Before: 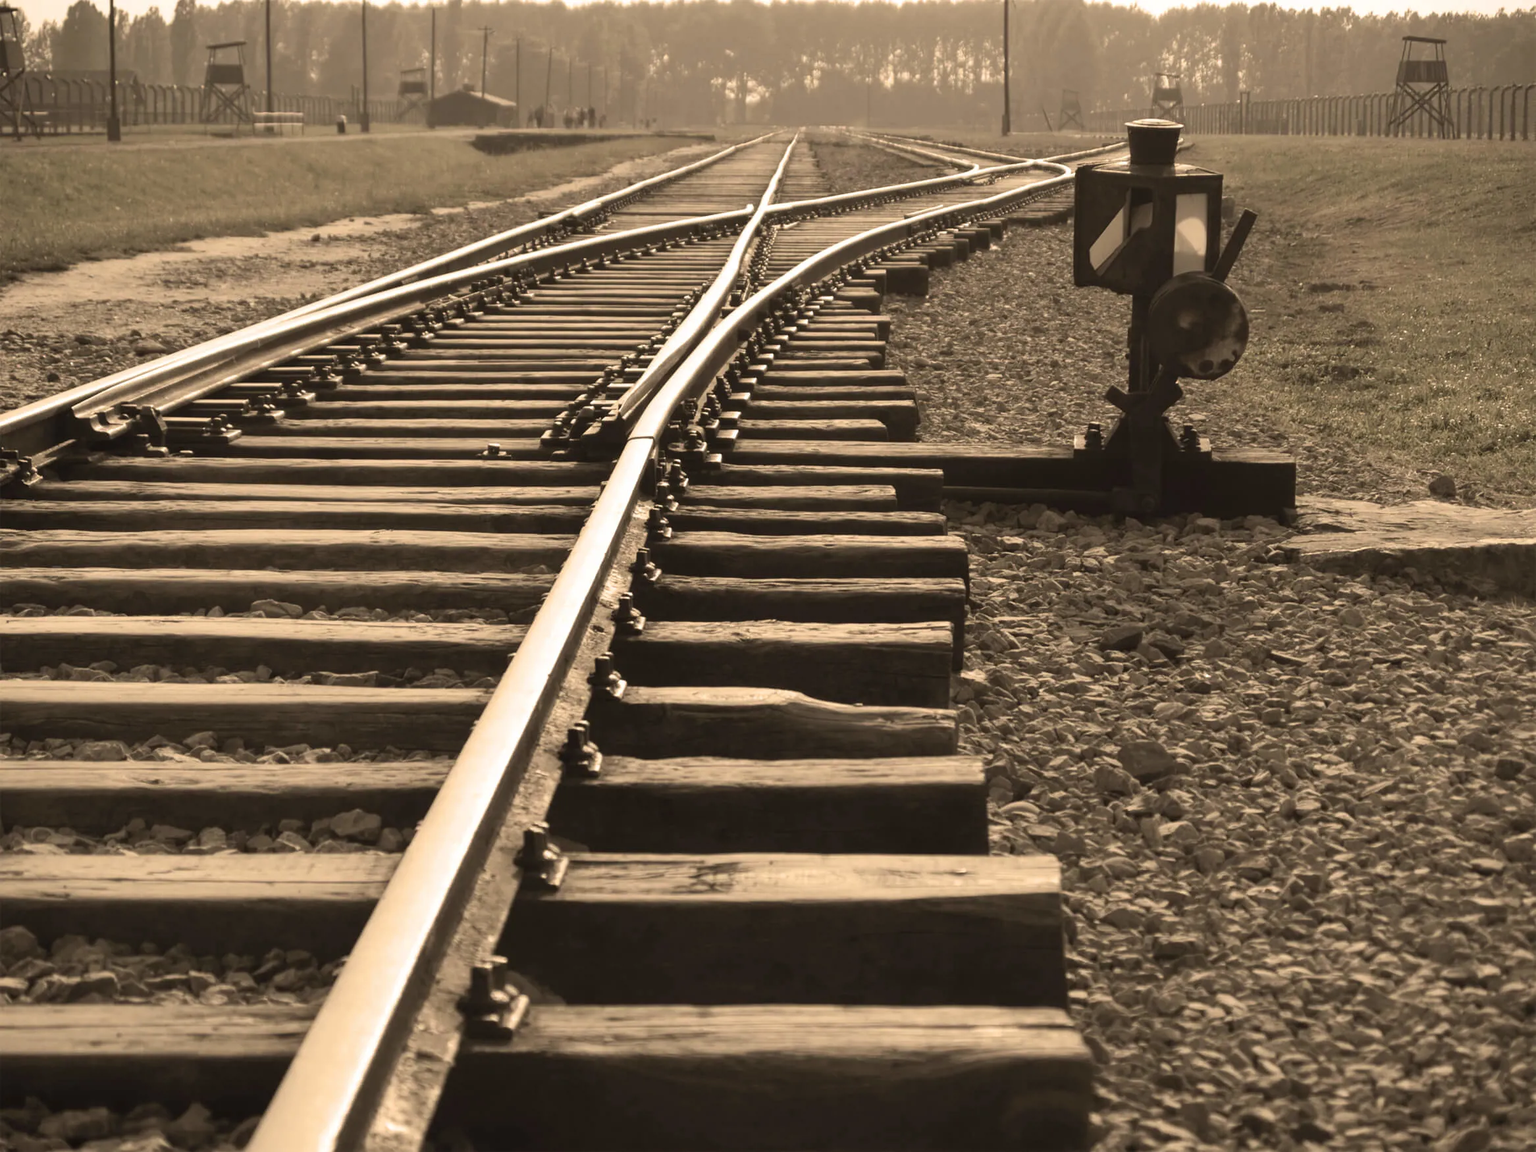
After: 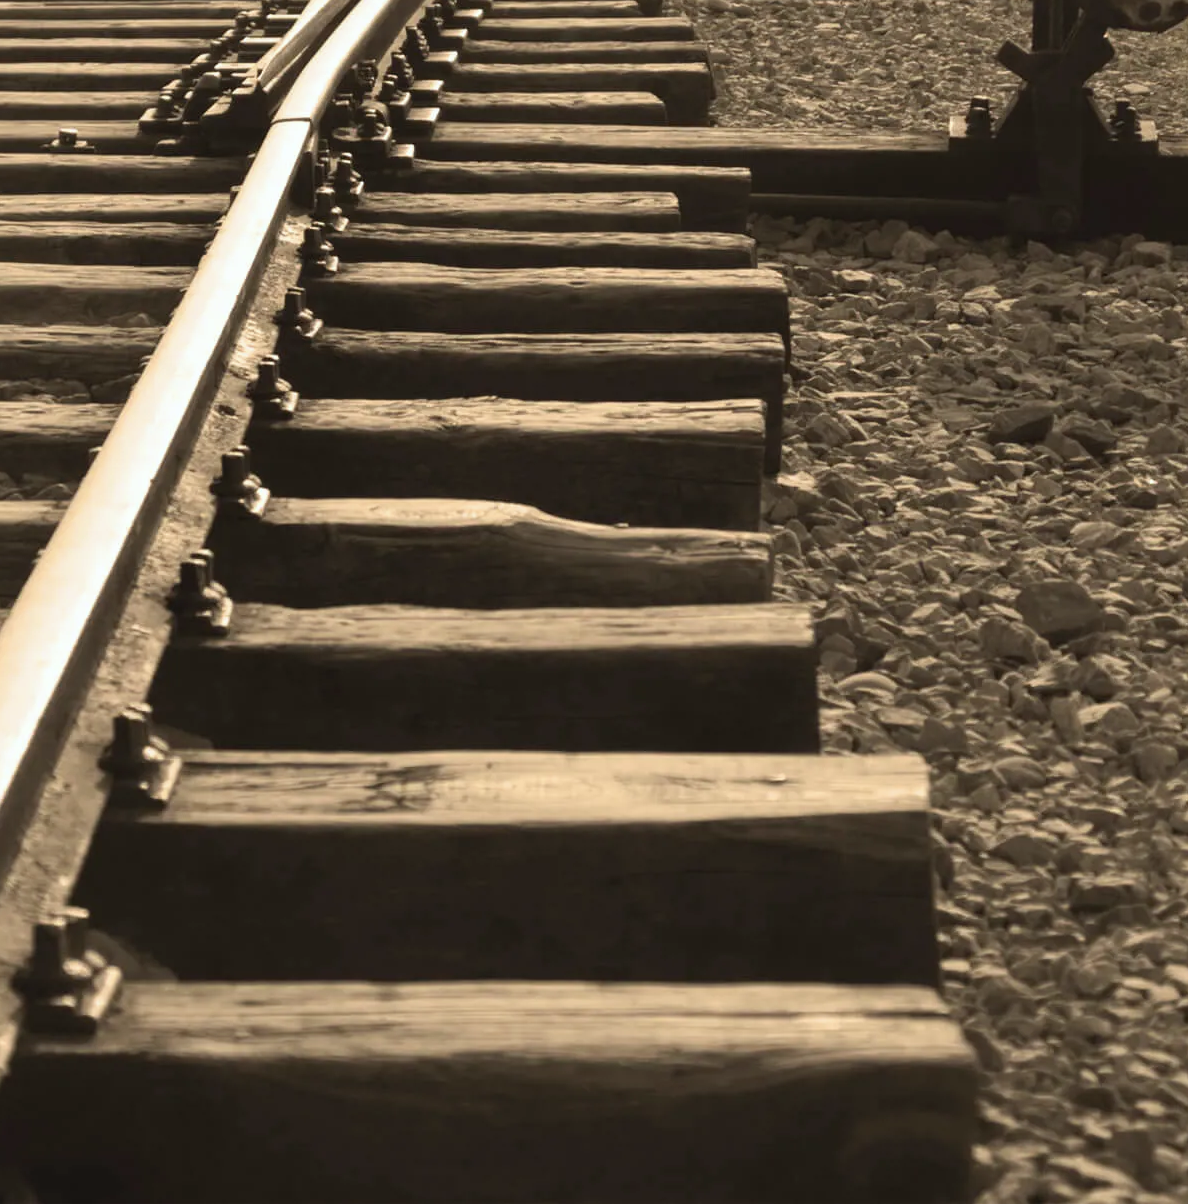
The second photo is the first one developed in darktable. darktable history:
white balance: red 0.978, blue 0.999
crop and rotate: left 29.237%, top 31.152%, right 19.807%
